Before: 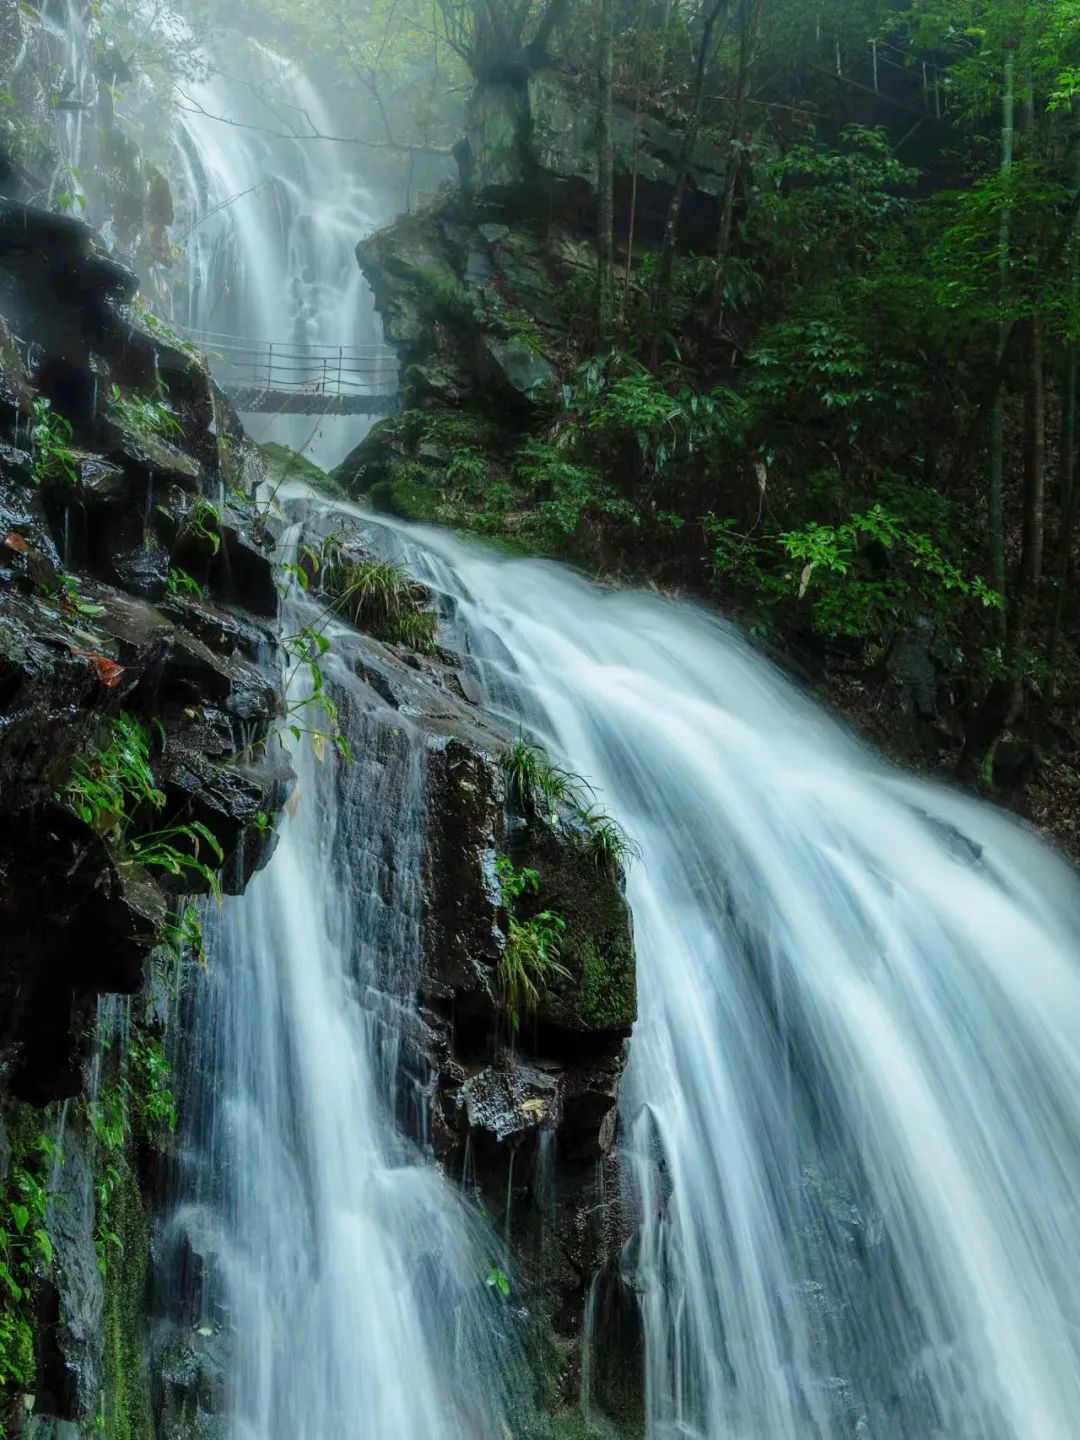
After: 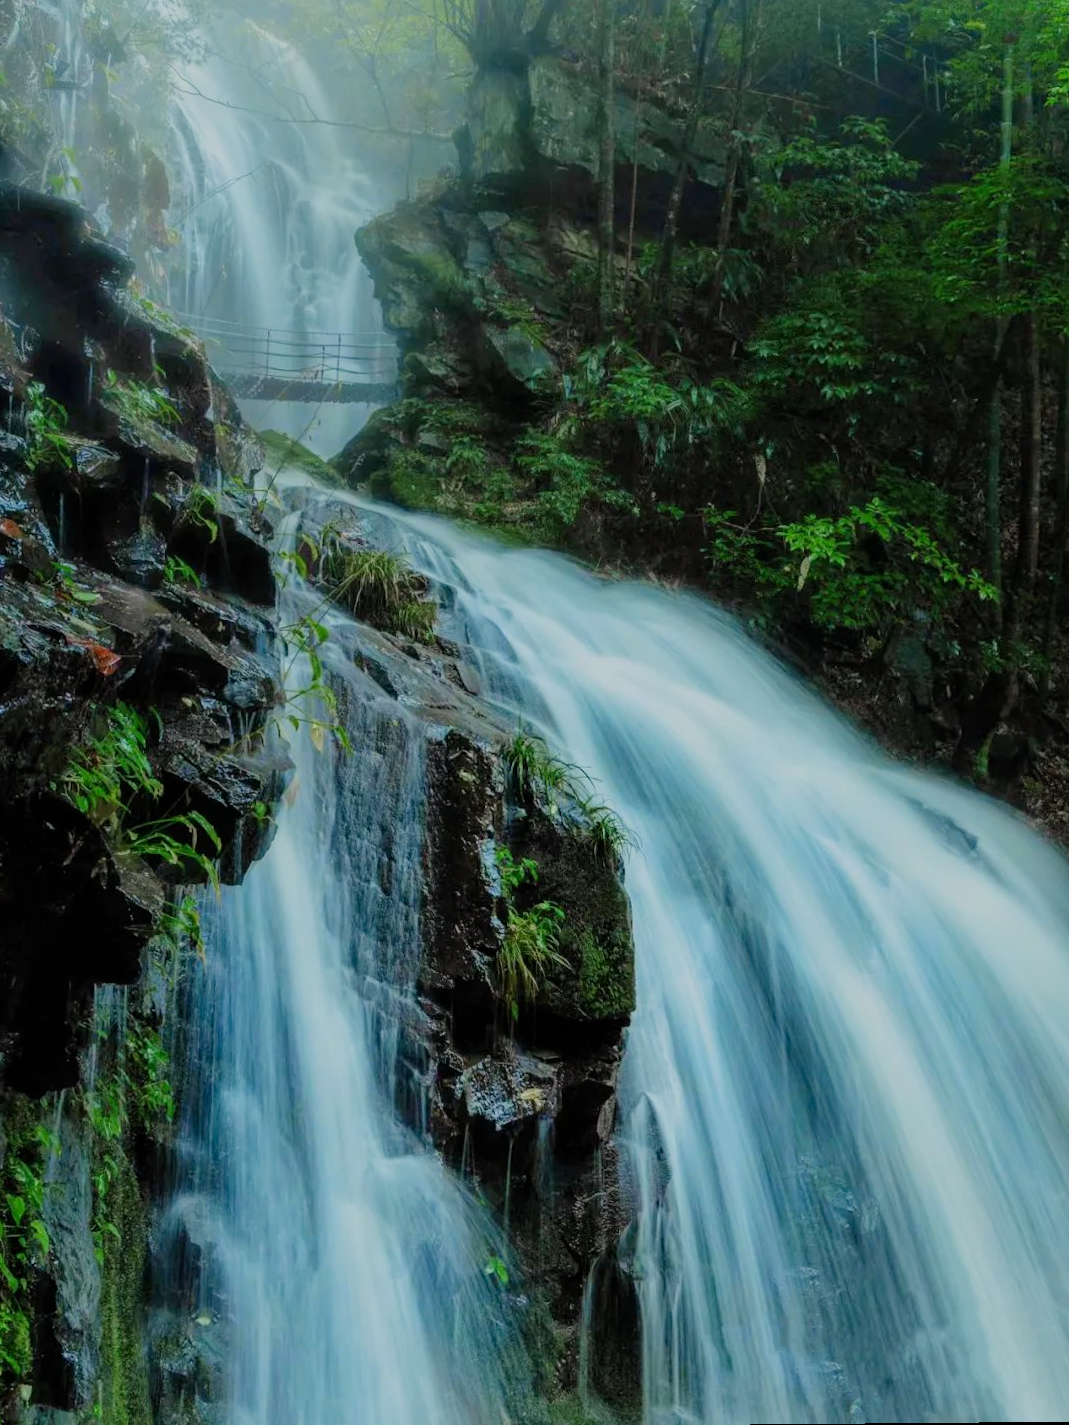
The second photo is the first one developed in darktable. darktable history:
rotate and perspective: rotation 0.174°, lens shift (vertical) 0.013, lens shift (horizontal) 0.019, shear 0.001, automatic cropping original format, crop left 0.007, crop right 0.991, crop top 0.016, crop bottom 0.997
filmic rgb: black relative exposure -13 EV, threshold 3 EV, target white luminance 85%, hardness 6.3, latitude 42.11%, contrast 0.858, shadows ↔ highlights balance 8.63%, color science v4 (2020), enable highlight reconstruction true
color zones: curves: ch1 [(0.25, 0.5) (0.747, 0.71)]
